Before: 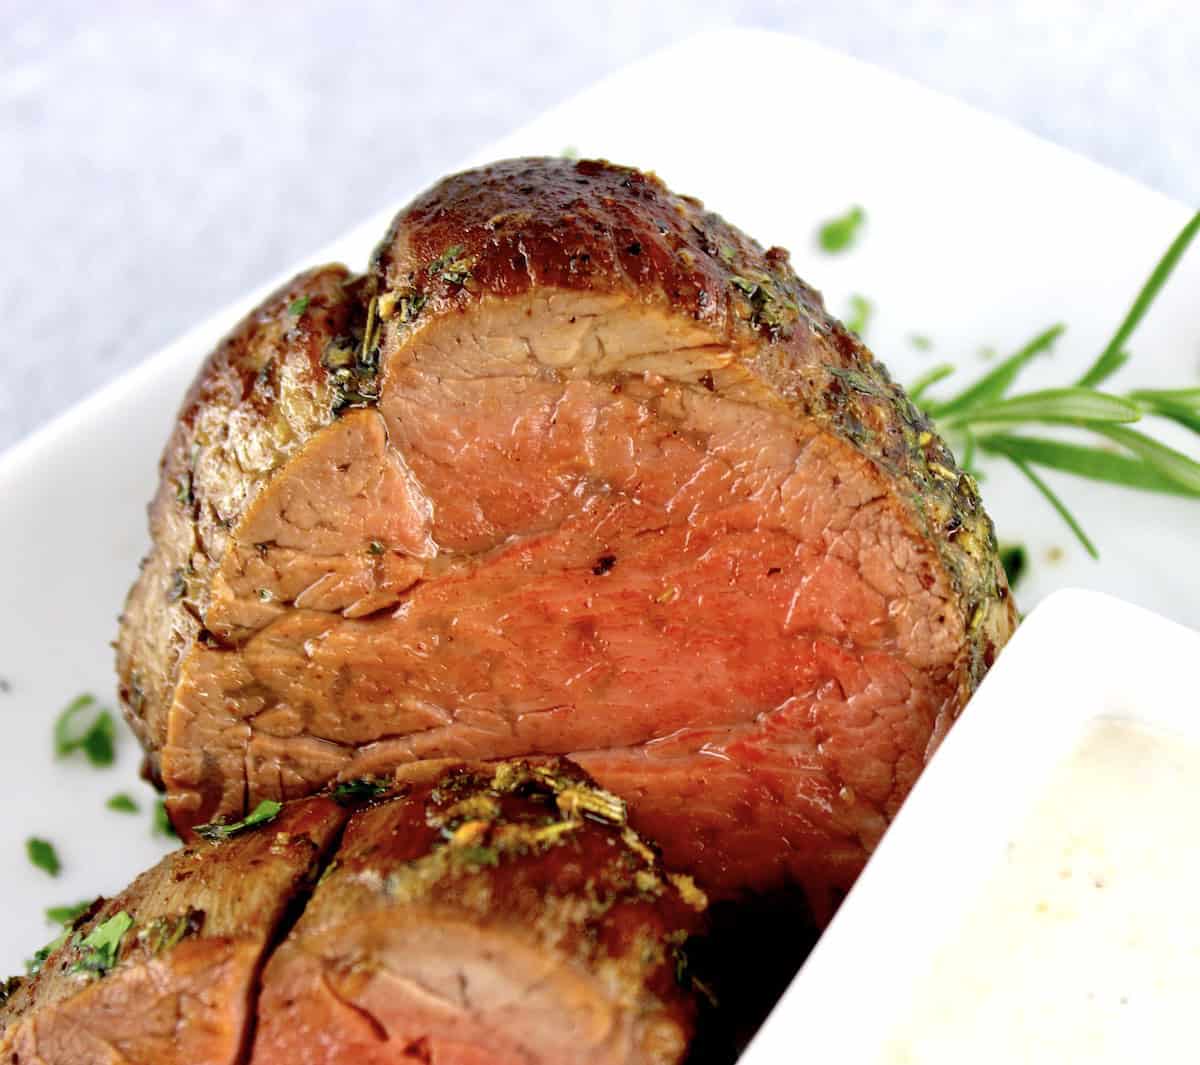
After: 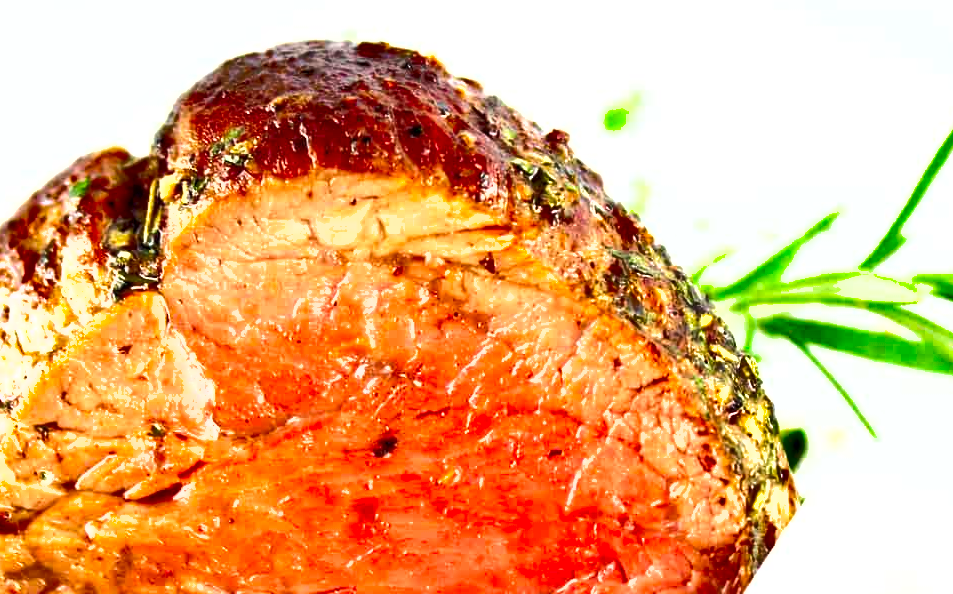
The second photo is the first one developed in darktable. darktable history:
shadows and highlights: low approximation 0.01, soften with gaussian
exposure: black level correction 0.002, exposure 1.31 EV, compensate exposure bias true, compensate highlight preservation false
crop: left 18.316%, top 11.11%, right 2.266%, bottom 33.034%
